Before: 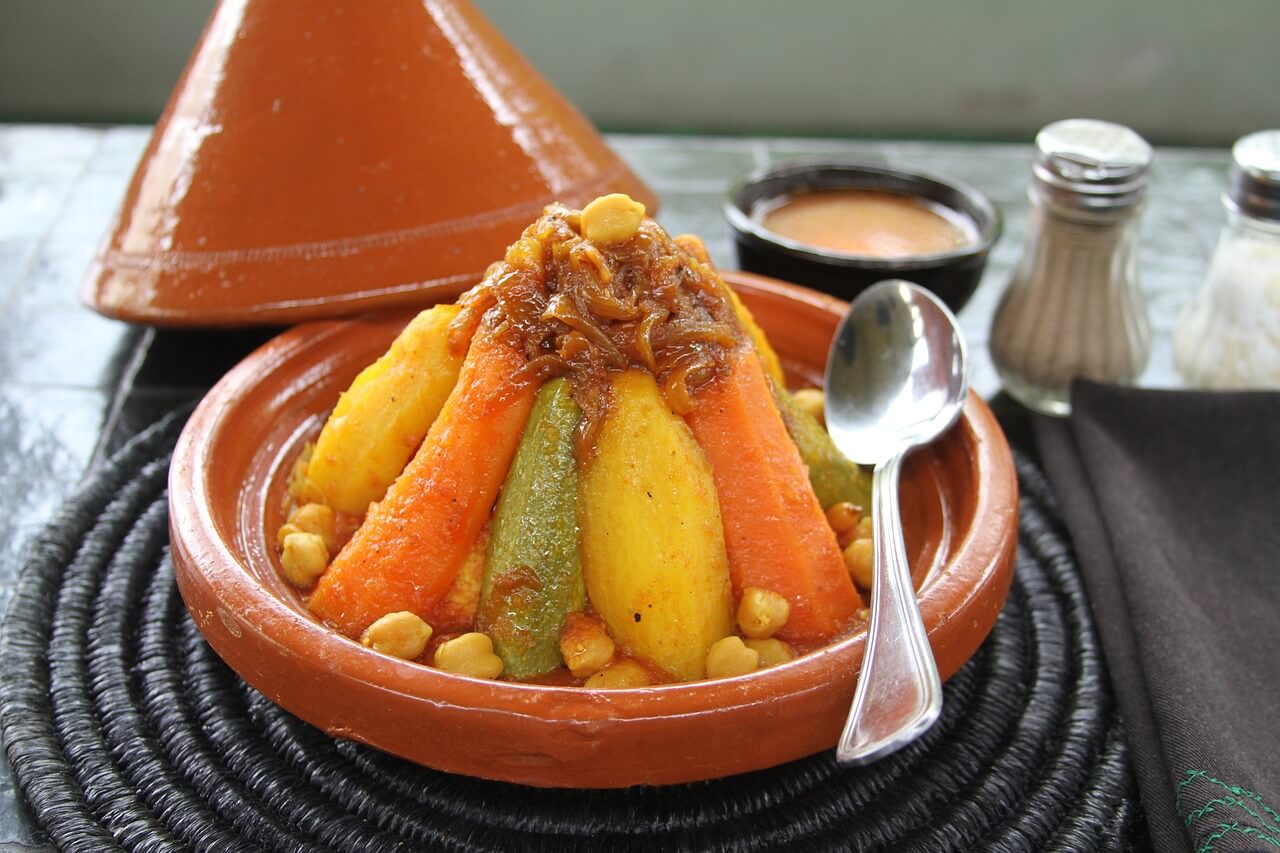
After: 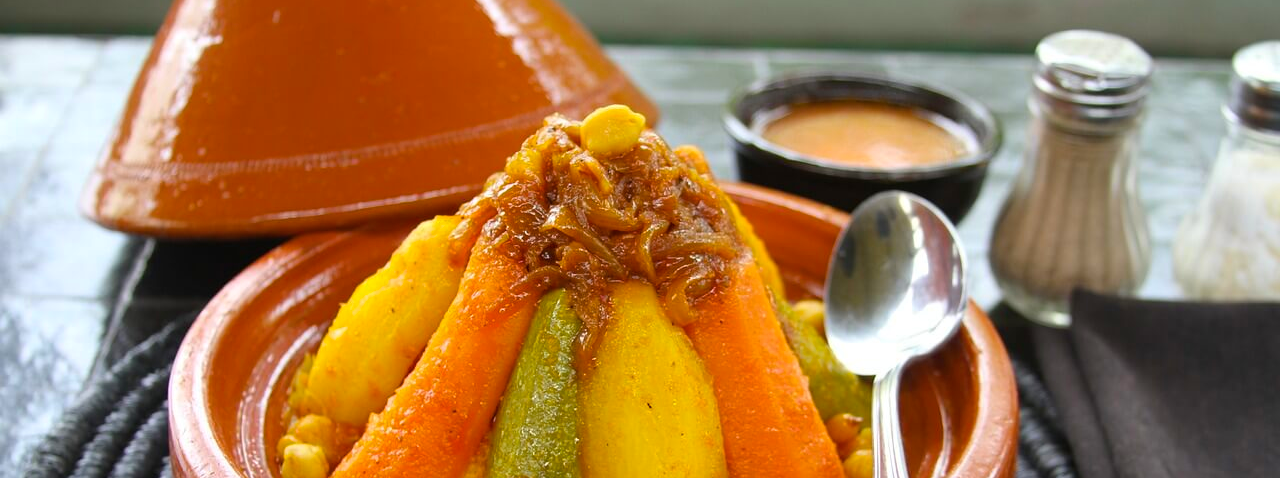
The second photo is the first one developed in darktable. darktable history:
crop and rotate: top 10.605%, bottom 33.274%
color balance rgb: perceptual saturation grading › global saturation 20%, global vibrance 20%
